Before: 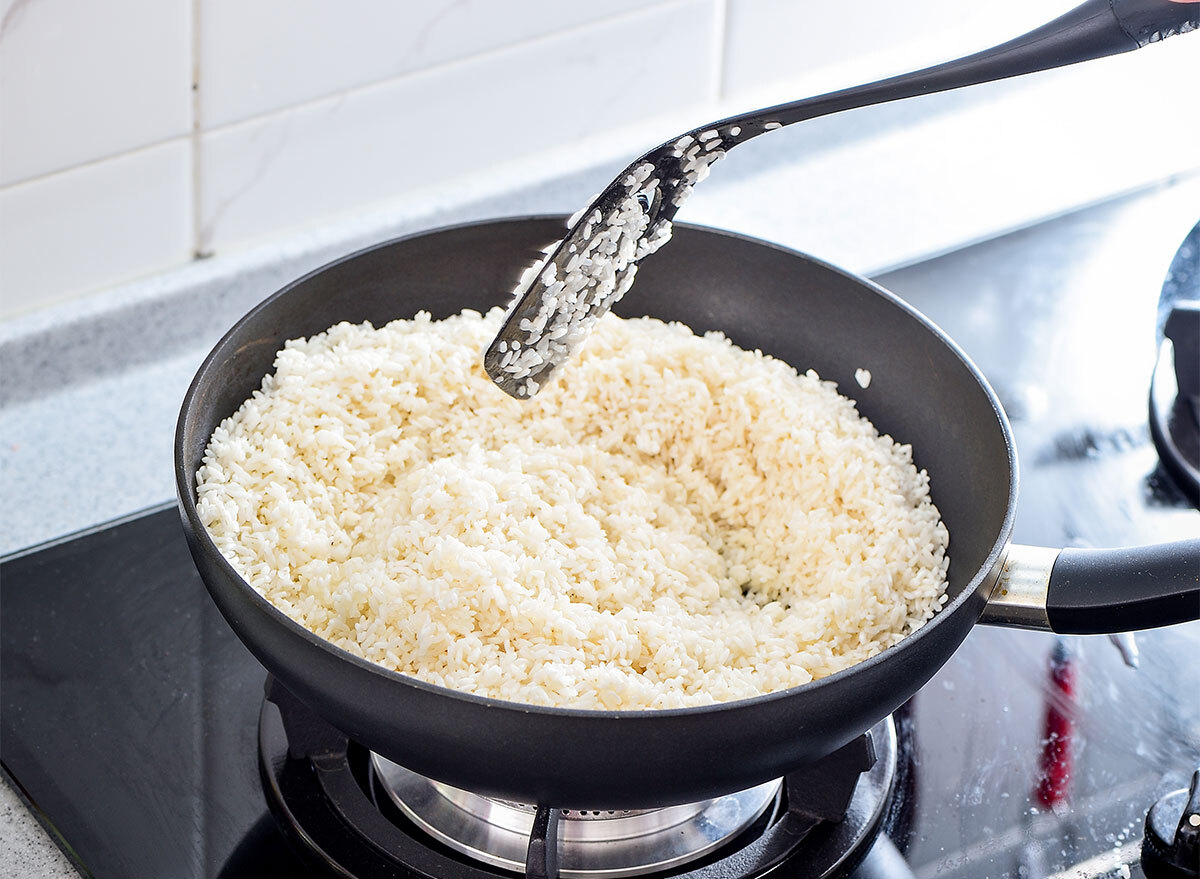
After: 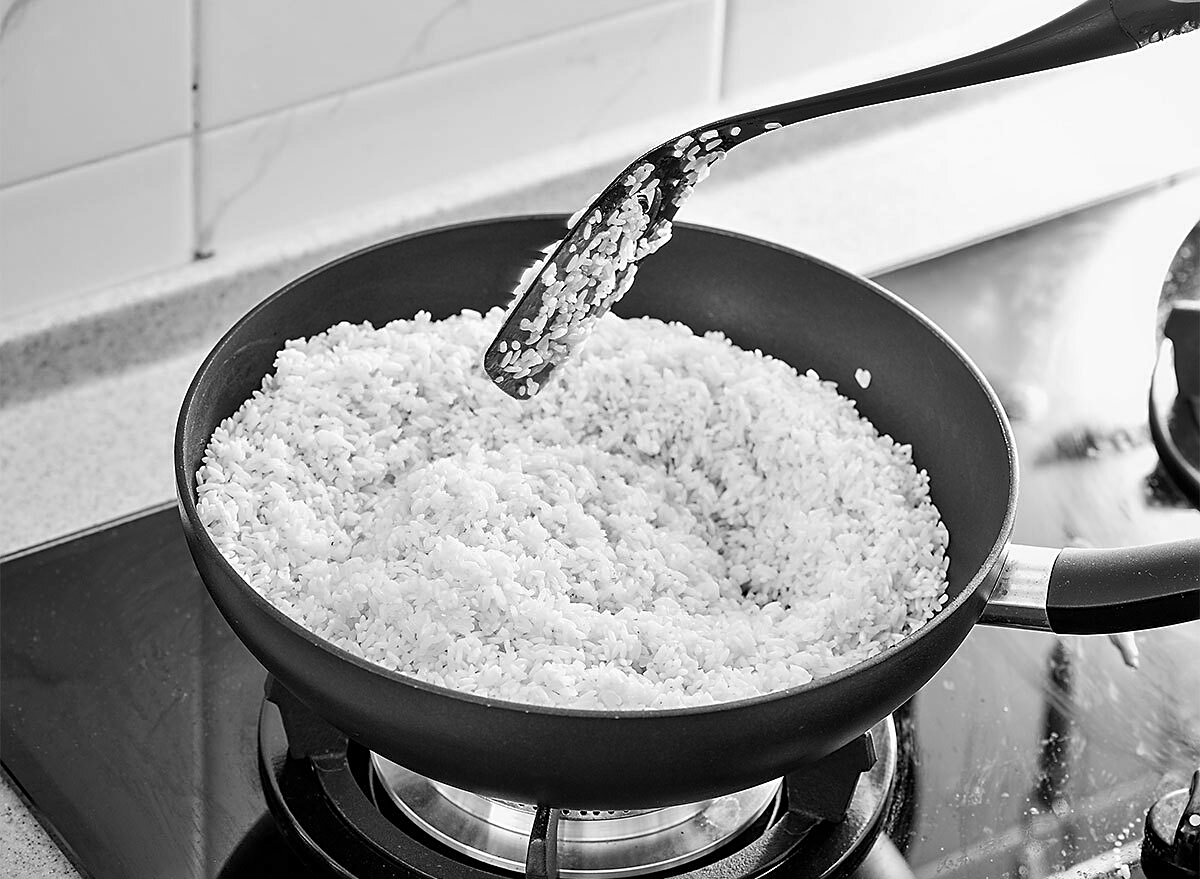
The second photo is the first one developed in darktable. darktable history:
exposure: compensate highlight preservation false
sharpen: on, module defaults
monochrome: a 32, b 64, size 2.3
shadows and highlights: soften with gaussian
